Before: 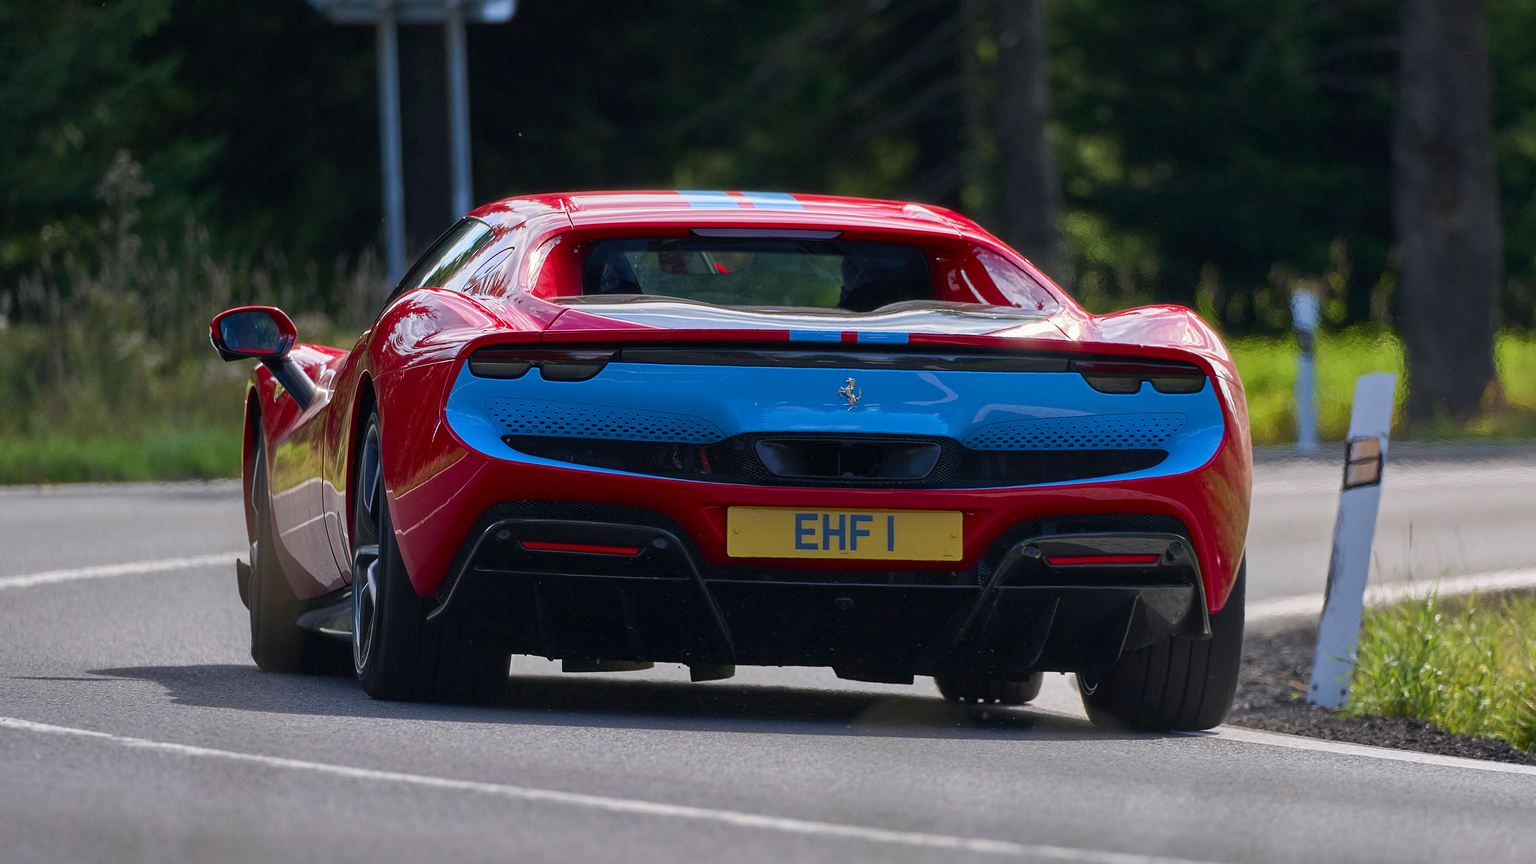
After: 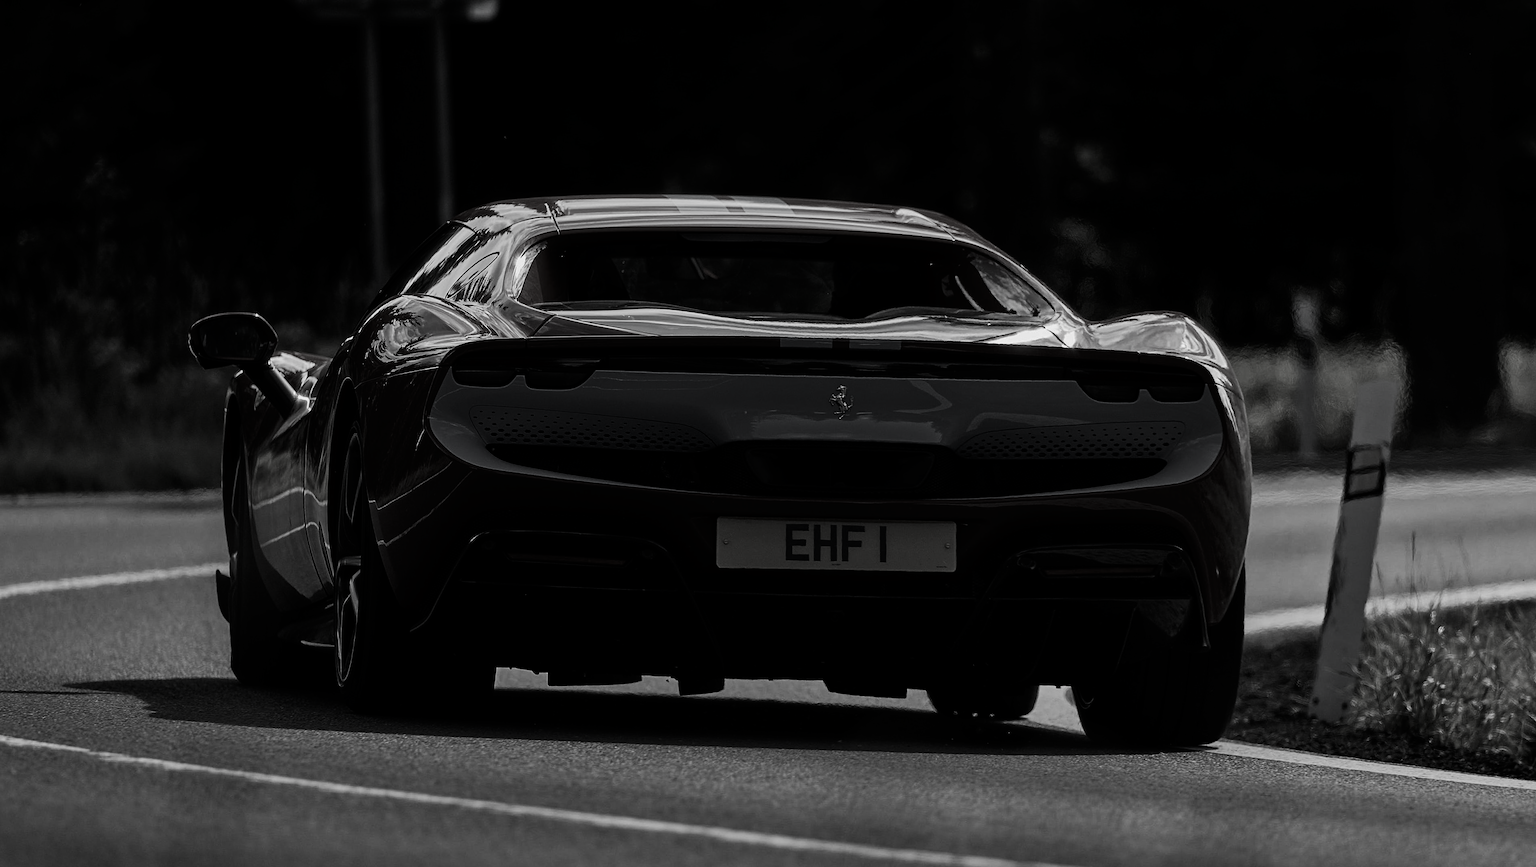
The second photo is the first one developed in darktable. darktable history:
contrast brightness saturation: contrast -0.033, brightness -0.609, saturation -0.985
tone equalizer: on, module defaults
crop: left 1.651%, right 0.282%, bottom 1.479%
tone curve: curves: ch0 [(0, 0) (0.052, 0.018) (0.236, 0.207) (0.41, 0.417) (0.485, 0.518) (0.54, 0.584) (0.625, 0.666) (0.845, 0.828) (0.994, 0.964)]; ch1 [(0, 0.055) (0.15, 0.117) (0.317, 0.34) (0.382, 0.408) (0.434, 0.441) (0.472, 0.479) (0.498, 0.501) (0.557, 0.558) (0.616, 0.59) (0.739, 0.7) (0.873, 0.857) (1, 0.928)]; ch2 [(0, 0) (0.352, 0.403) (0.447, 0.466) (0.482, 0.482) (0.528, 0.526) (0.586, 0.577) (0.618, 0.621) (0.785, 0.747) (1, 1)], preserve colors none
